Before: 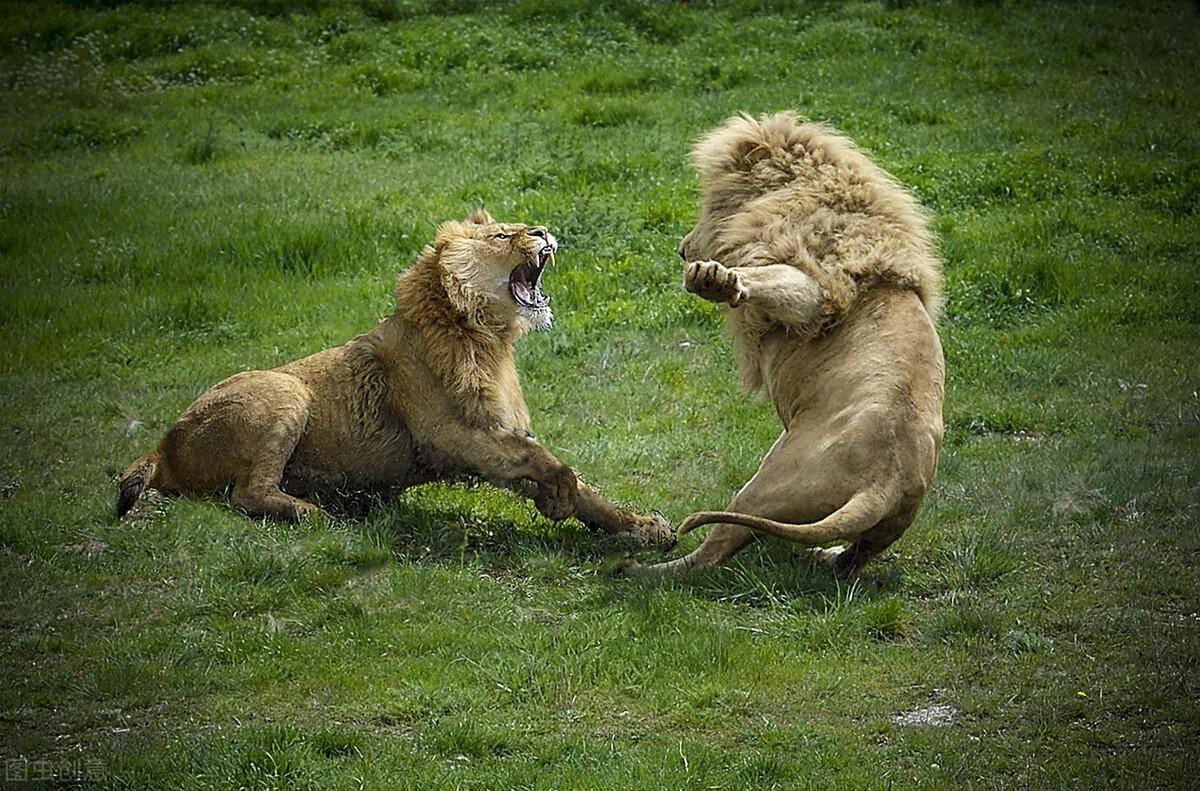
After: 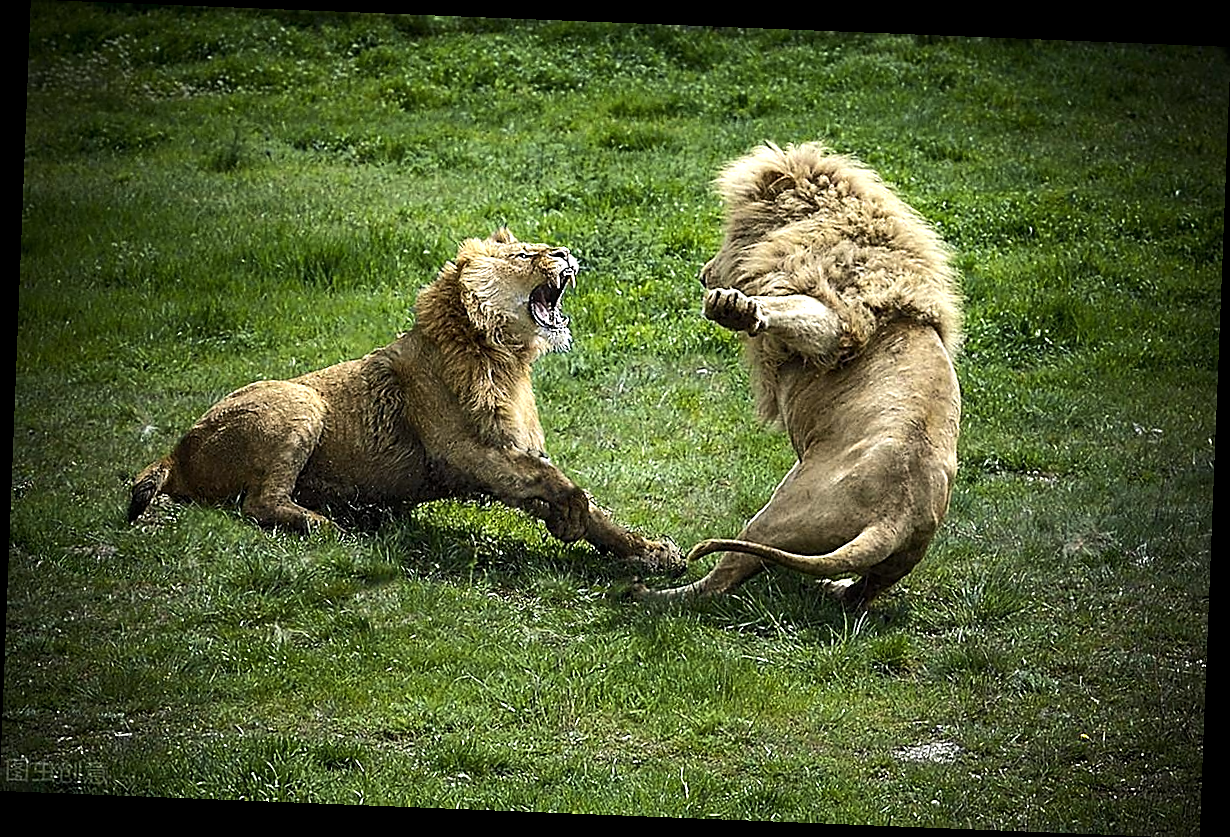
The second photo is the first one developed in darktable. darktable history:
rotate and perspective: rotation 2.27°, automatic cropping off
sharpen: on, module defaults
tone equalizer: -8 EV -0.75 EV, -7 EV -0.7 EV, -6 EV -0.6 EV, -5 EV -0.4 EV, -3 EV 0.4 EV, -2 EV 0.6 EV, -1 EV 0.7 EV, +0 EV 0.75 EV, edges refinement/feathering 500, mask exposure compensation -1.57 EV, preserve details no
